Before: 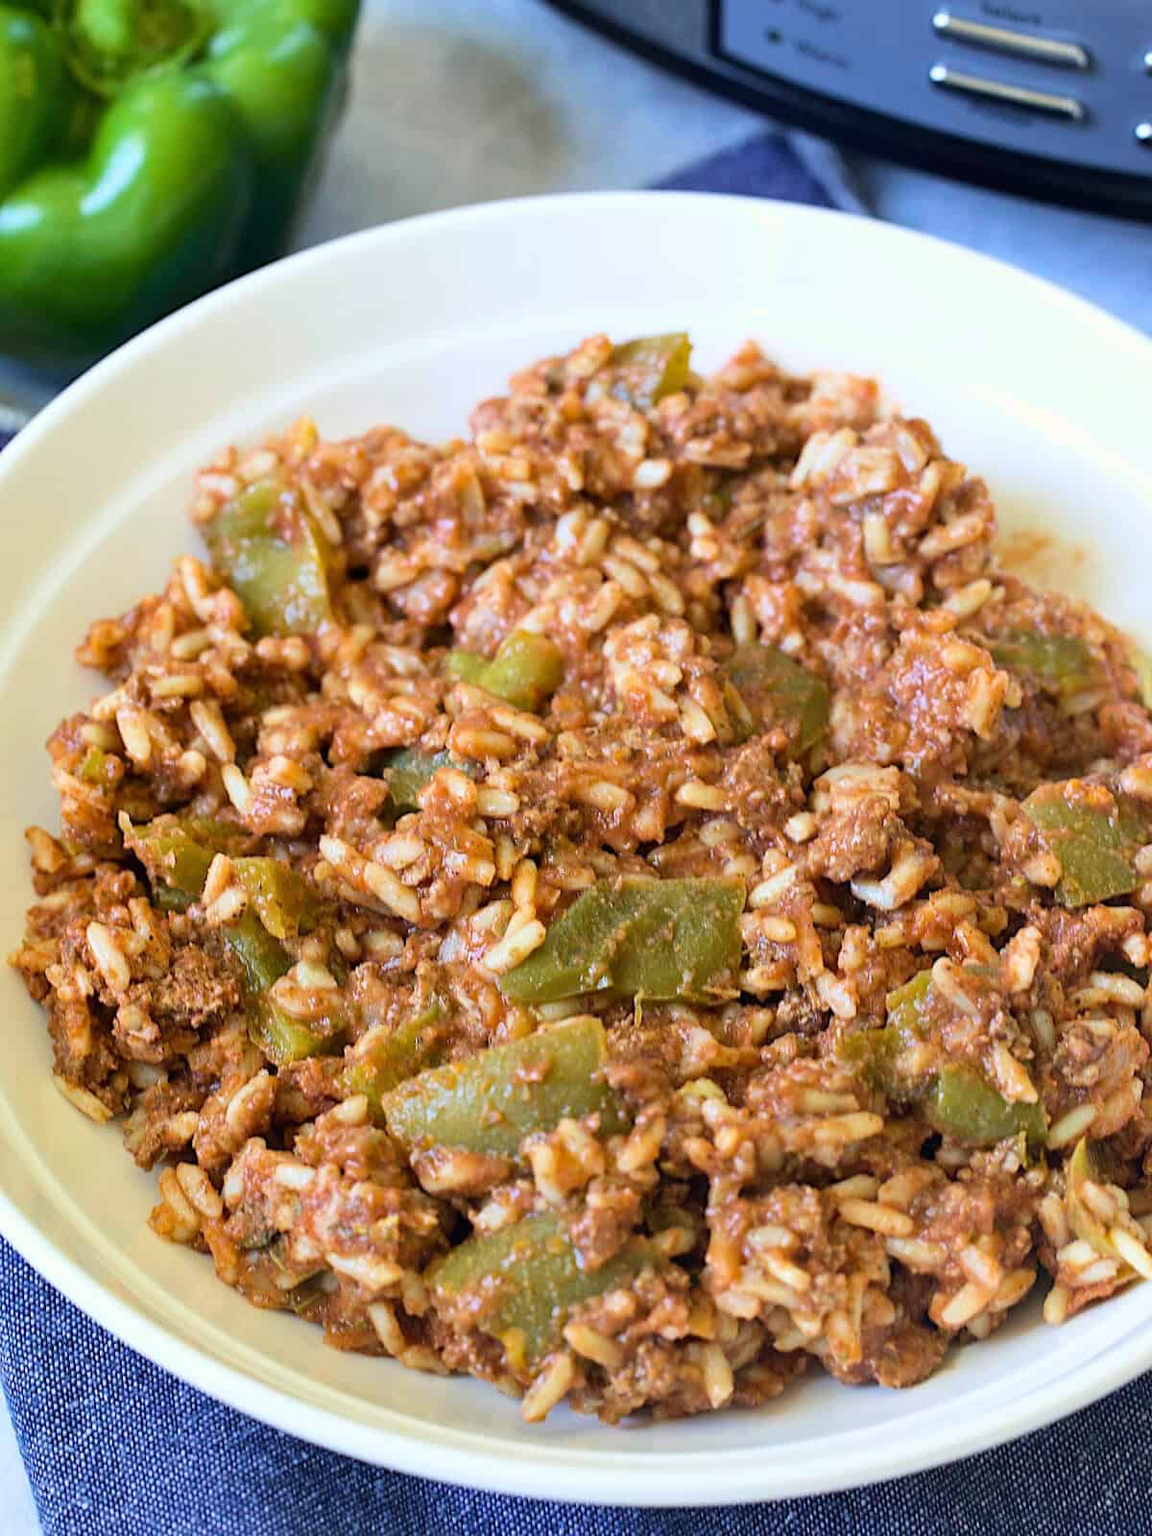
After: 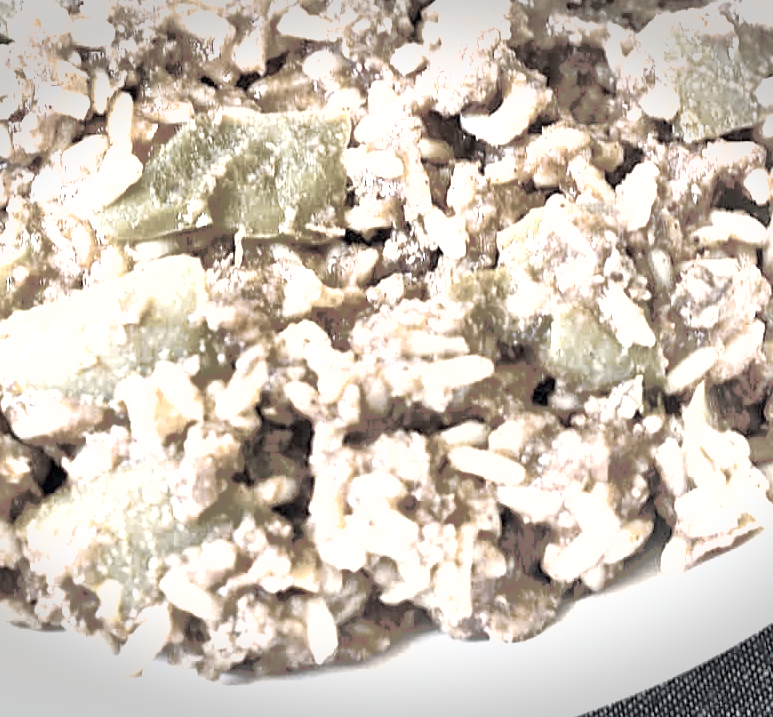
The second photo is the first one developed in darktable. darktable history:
shadows and highlights: shadows 40, highlights -60
exposure: black level correction 0.001, exposure 1.84 EV, compensate highlight preservation false
crop and rotate: left 35.509%, top 50.238%, bottom 4.934%
levels: mode automatic, black 0.023%, white 99.97%, levels [0.062, 0.494, 0.925]
tone curve: curves: ch0 [(0, 0) (0.003, 0.003) (0.011, 0.011) (0.025, 0.024) (0.044, 0.043) (0.069, 0.067) (0.1, 0.096) (0.136, 0.131) (0.177, 0.171) (0.224, 0.216) (0.277, 0.267) (0.335, 0.323) (0.399, 0.384) (0.468, 0.451) (0.543, 0.678) (0.623, 0.734) (0.709, 0.795) (0.801, 0.859) (0.898, 0.928) (1, 1)], preserve colors none
color correction: saturation 0.2
contrast brightness saturation: contrast 0.15, brightness 0.05
vignetting: fall-off start 100%, brightness -0.406, saturation -0.3, width/height ratio 1.324, dithering 8-bit output, unbound false
